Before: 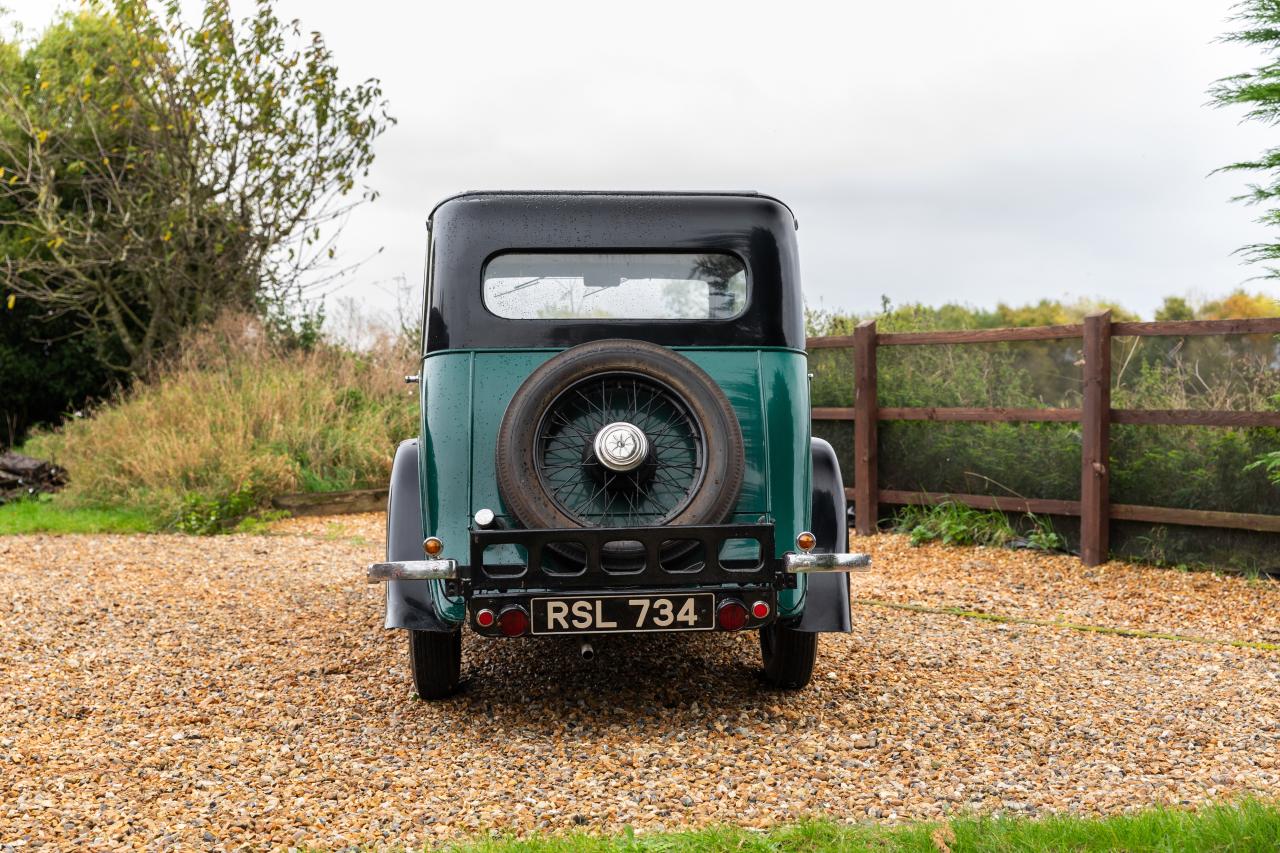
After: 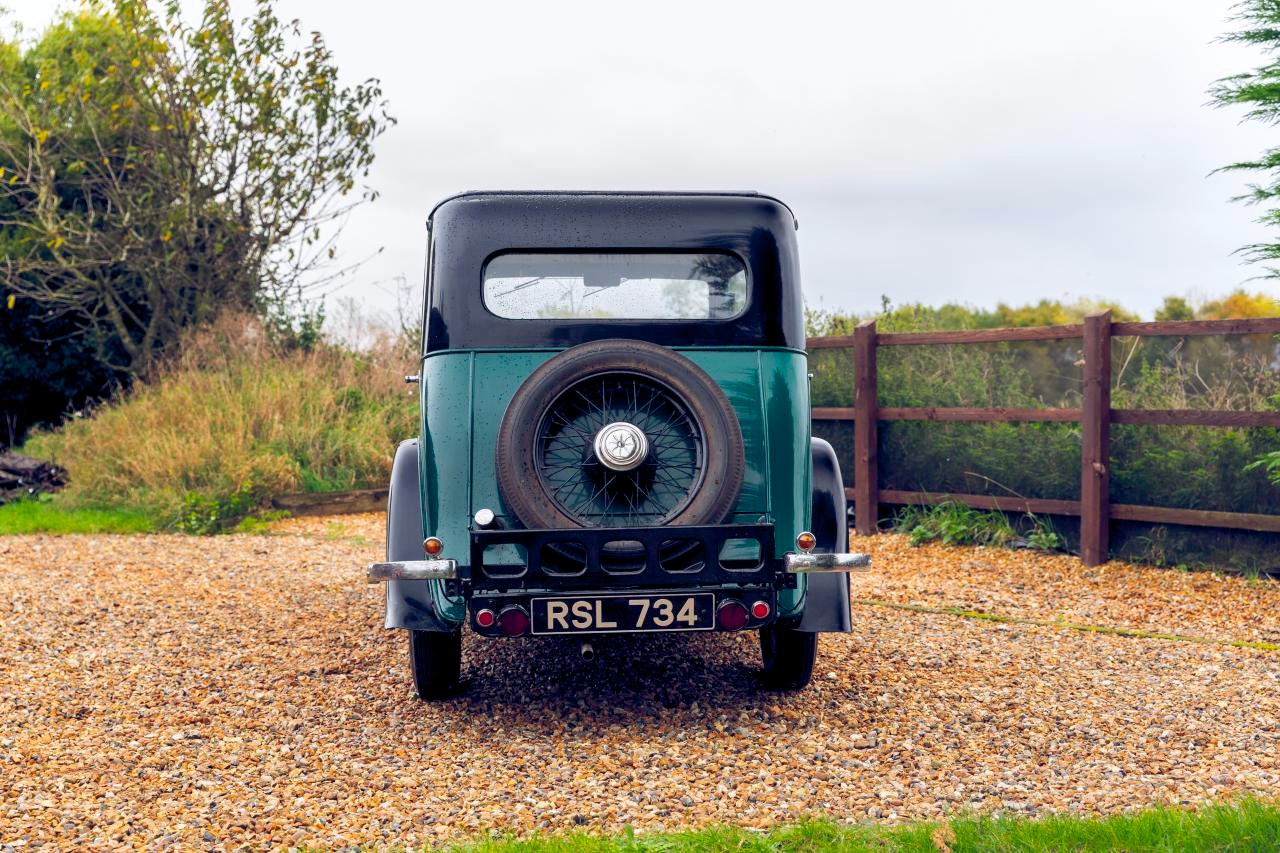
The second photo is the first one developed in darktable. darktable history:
color balance rgb: power › hue 330.15°, global offset › luminance -0.274%, global offset › chroma 0.314%, global offset › hue 262.19°, perceptual saturation grading › global saturation 25.832%
